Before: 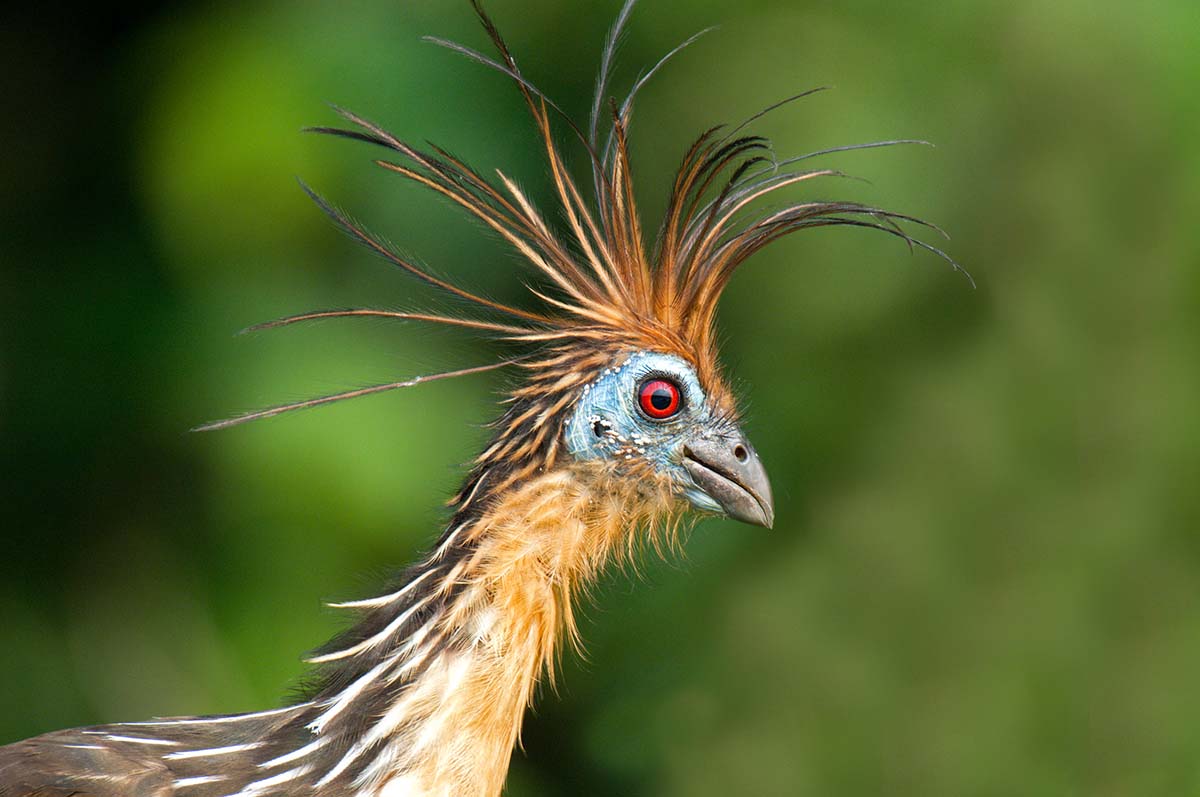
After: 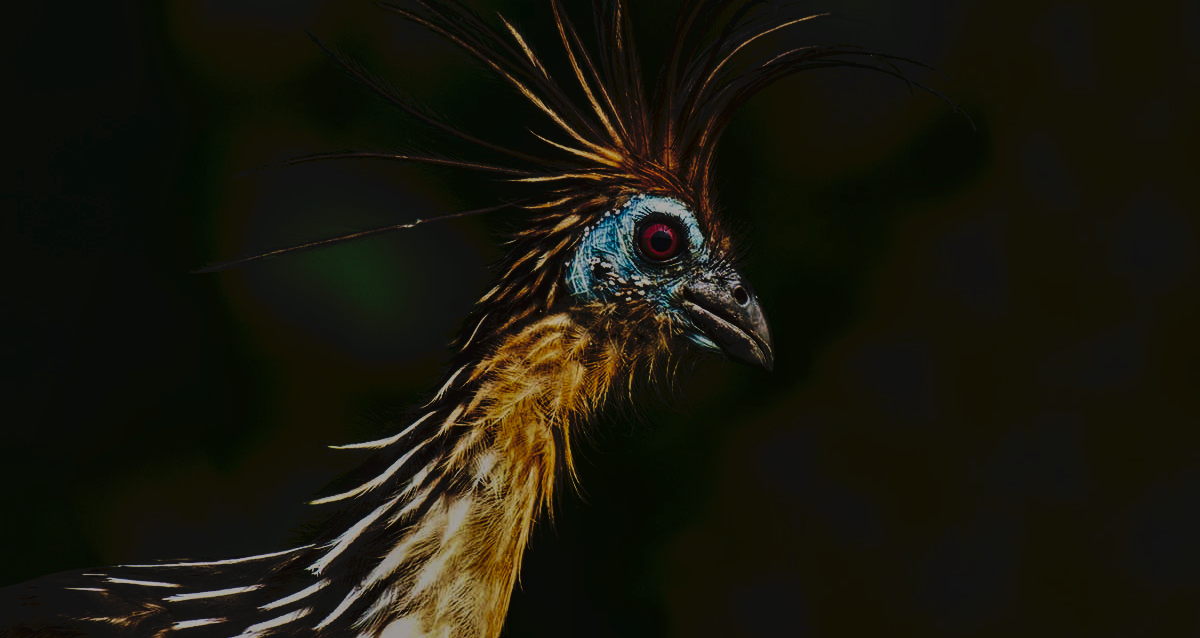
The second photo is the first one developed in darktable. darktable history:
tone equalizer: -8 EV -1.99 EV, -7 EV -1.98 EV, -6 EV -1.97 EV, -5 EV -1.97 EV, -4 EV -1.98 EV, -3 EV -1.98 EV, -2 EV -1.99 EV, -1 EV -1.61 EV, +0 EV -1.99 EV
filmic rgb: black relative exposure -4.99 EV, white relative exposure 3.99 EV, threshold 3.03 EV, hardness 2.89, contrast 1.394, enable highlight reconstruction true
crop and rotate: top 19.927%
tone curve: curves: ch0 [(0, 0) (0.003, 0.051) (0.011, 0.052) (0.025, 0.055) (0.044, 0.062) (0.069, 0.068) (0.1, 0.077) (0.136, 0.098) (0.177, 0.145) (0.224, 0.223) (0.277, 0.314) (0.335, 0.43) (0.399, 0.518) (0.468, 0.591) (0.543, 0.656) (0.623, 0.726) (0.709, 0.809) (0.801, 0.857) (0.898, 0.918) (1, 1)], preserve colors none
velvia: strength 44.54%
local contrast: detail 130%
color balance rgb: highlights gain › chroma 1.085%, highlights gain › hue 67.73°, perceptual saturation grading › global saturation 30.893%, perceptual brilliance grading › highlights 3.464%, perceptual brilliance grading › mid-tones -17.288%, perceptual brilliance grading › shadows -41.62%
